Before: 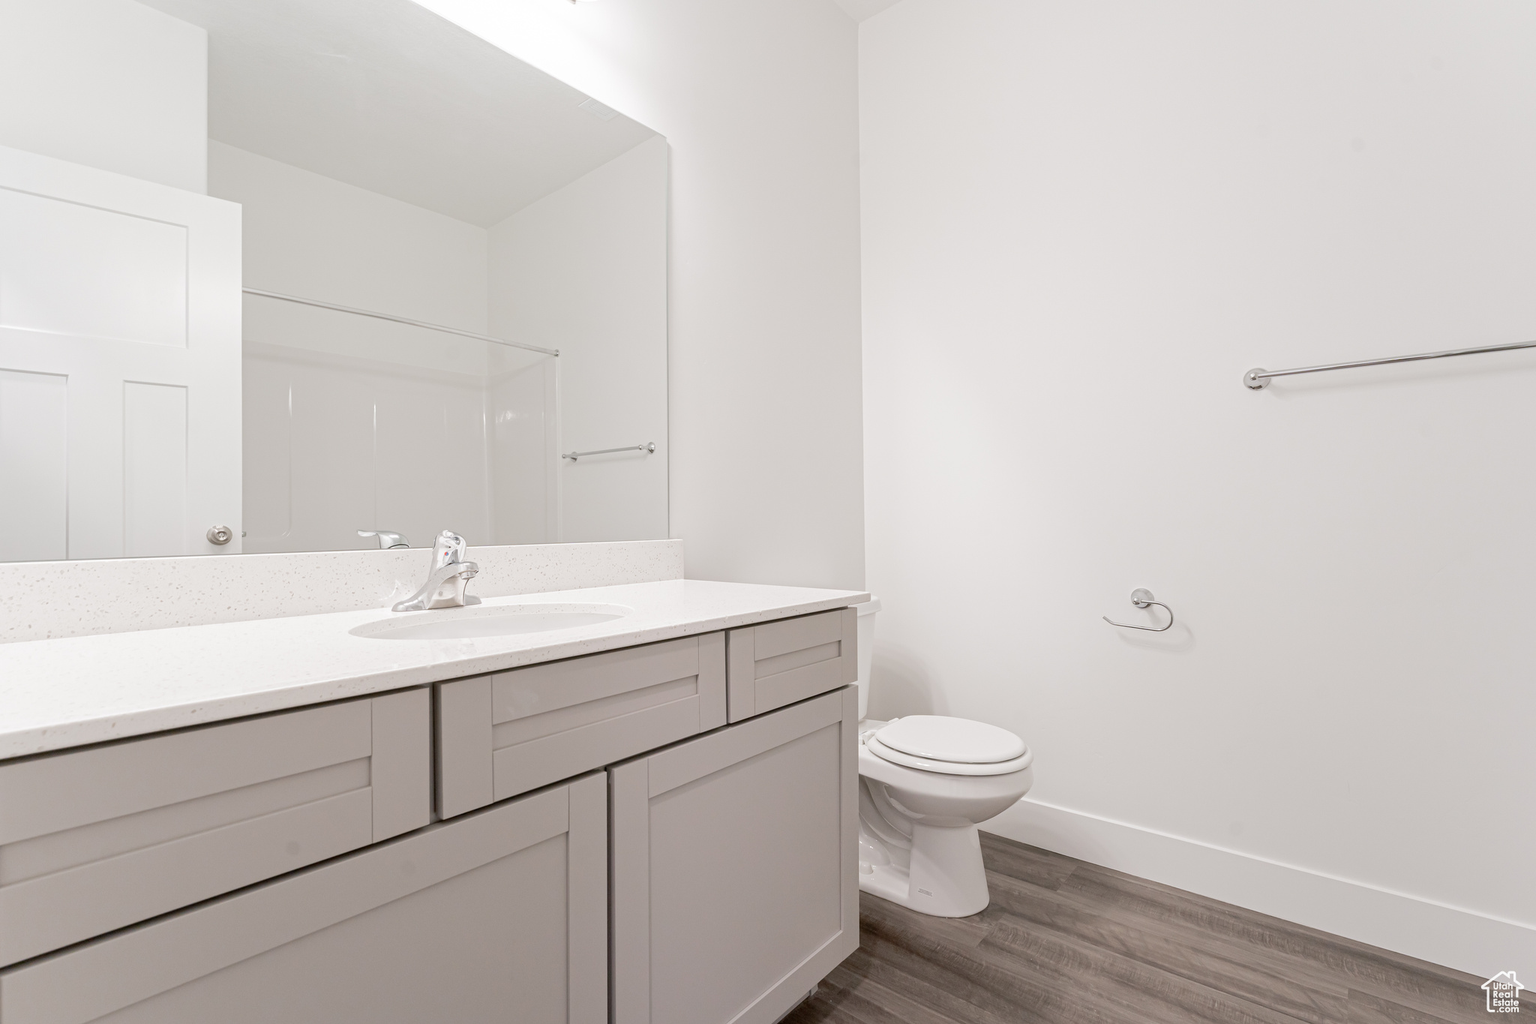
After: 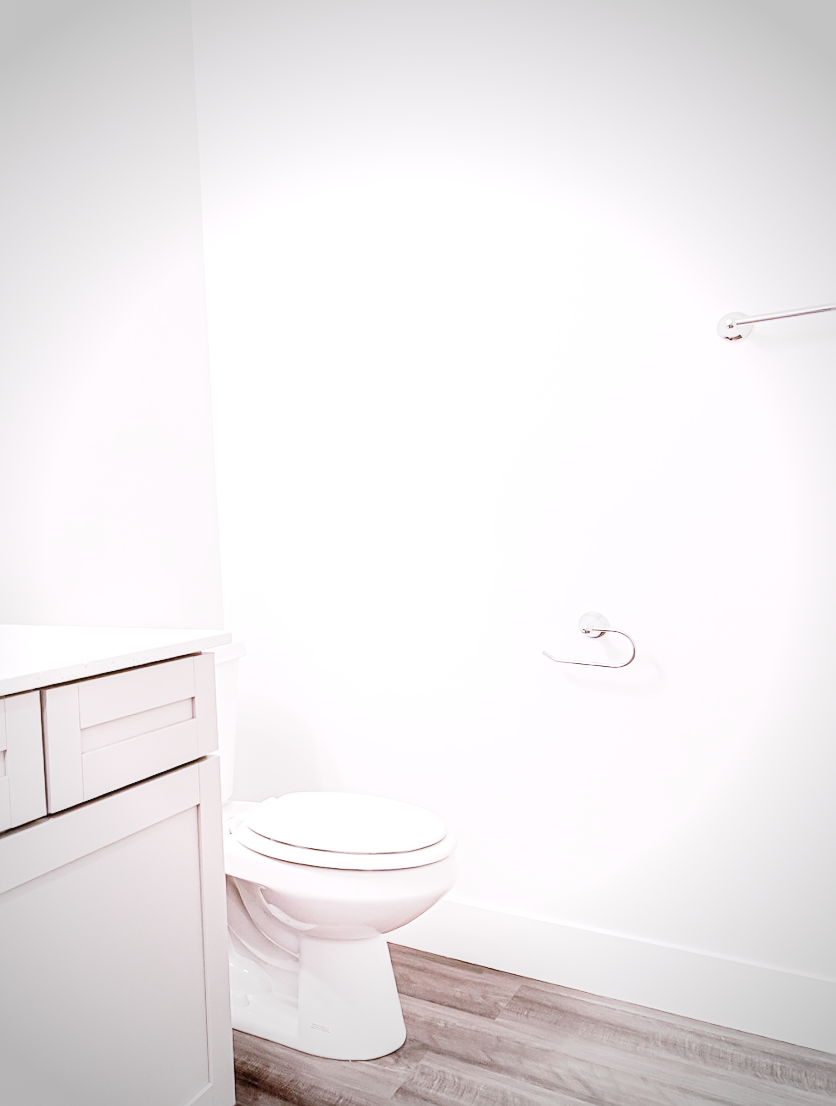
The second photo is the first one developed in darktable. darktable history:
vignetting: fall-off start 67.15%, brightness -0.442, saturation -0.691, width/height ratio 1.011, unbound false
local contrast: on, module defaults
sharpen: on, module defaults
crop: left 45.721%, top 13.393%, right 14.118%, bottom 10.01%
base curve: curves: ch0 [(0, 0) (0, 0.001) (0.001, 0.001) (0.004, 0.002) (0.007, 0.004) (0.015, 0.013) (0.033, 0.045) (0.052, 0.096) (0.075, 0.17) (0.099, 0.241) (0.163, 0.42) (0.219, 0.55) (0.259, 0.616) (0.327, 0.722) (0.365, 0.765) (0.522, 0.873) (0.547, 0.881) (0.689, 0.919) (0.826, 0.952) (1, 1)], preserve colors none
rotate and perspective: rotation -2.29°, automatic cropping off
color balance rgb: perceptual saturation grading › global saturation 20%, perceptual saturation grading › highlights -50%, perceptual saturation grading › shadows 30%, perceptual brilliance grading › global brilliance 10%, perceptual brilliance grading › shadows 15%
white balance: red 1.05, blue 1.072
